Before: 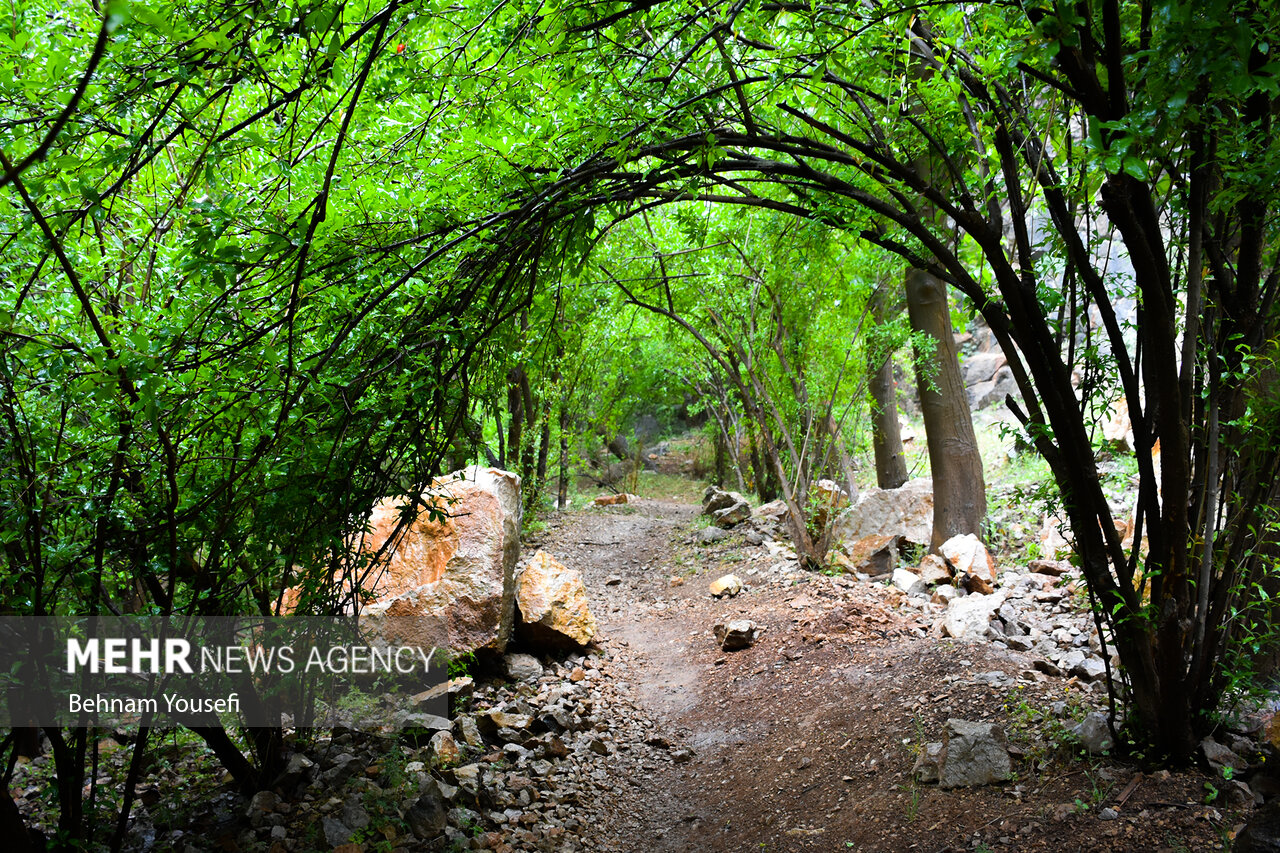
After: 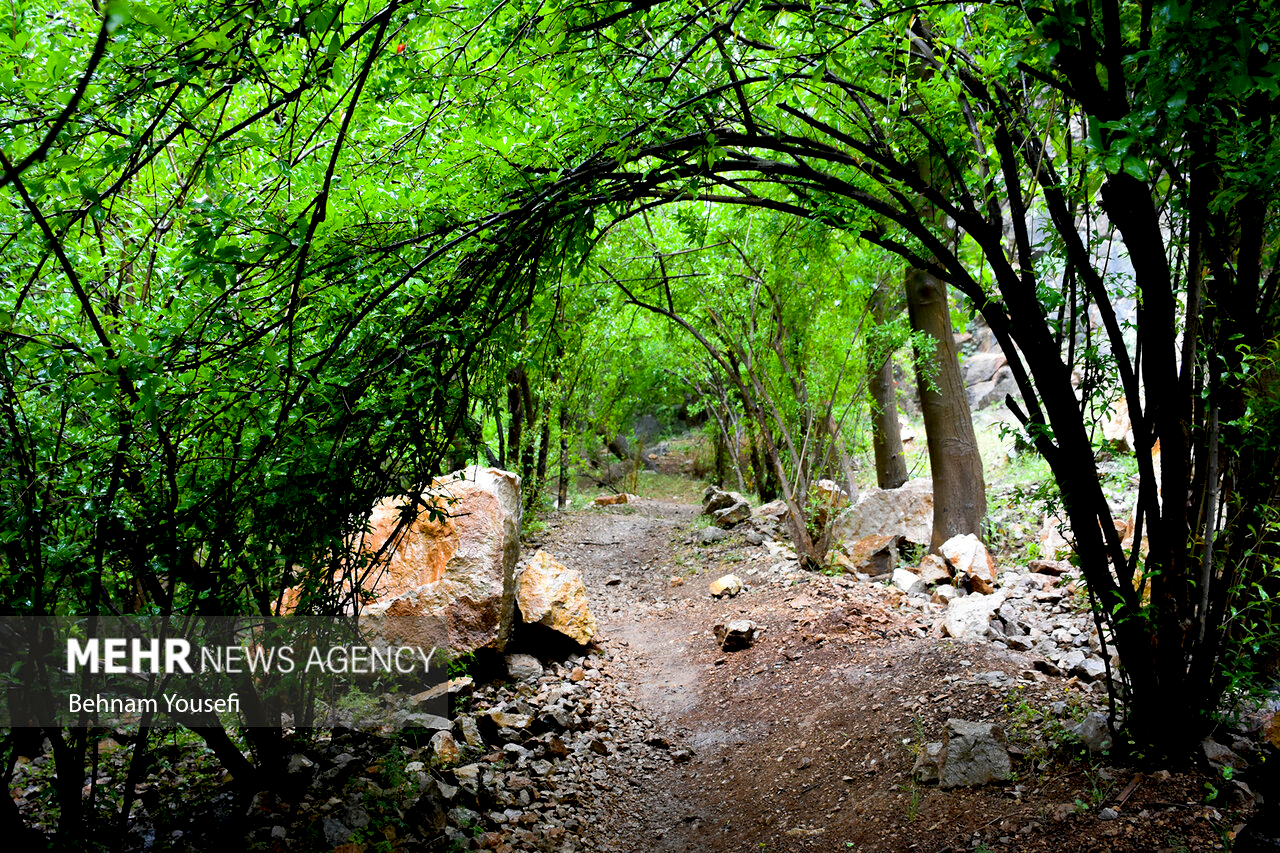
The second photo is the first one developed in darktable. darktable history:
exposure: black level correction 0.013, compensate highlight preservation false
